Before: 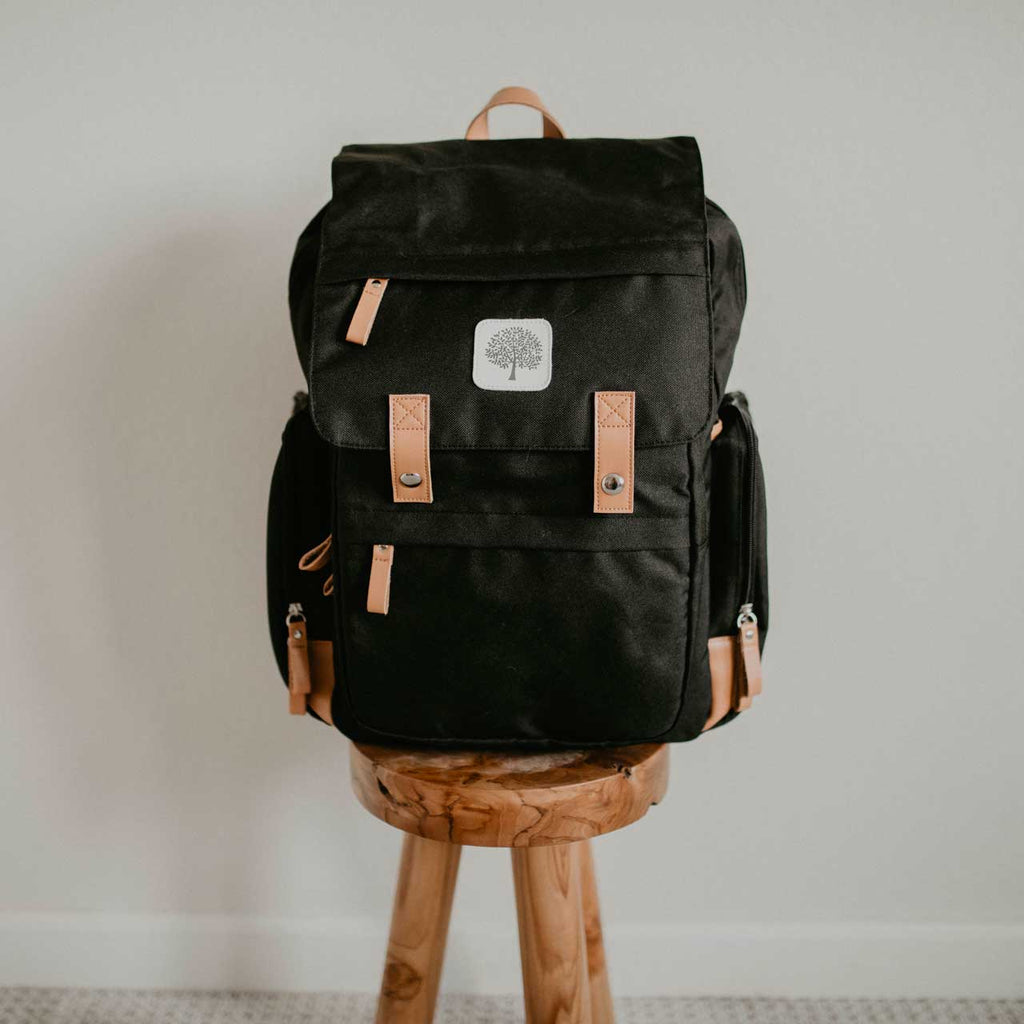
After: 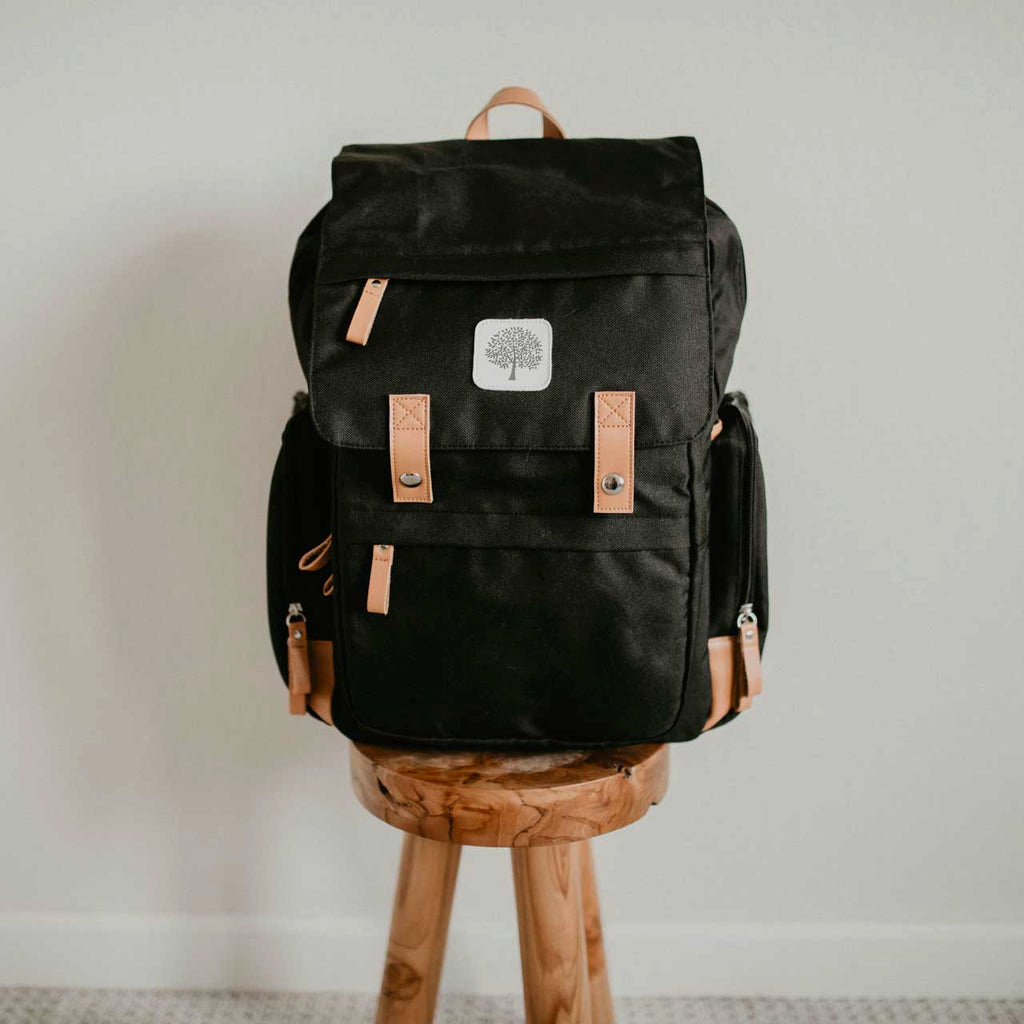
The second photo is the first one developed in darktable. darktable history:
levels: levels [0, 0.48, 0.961]
